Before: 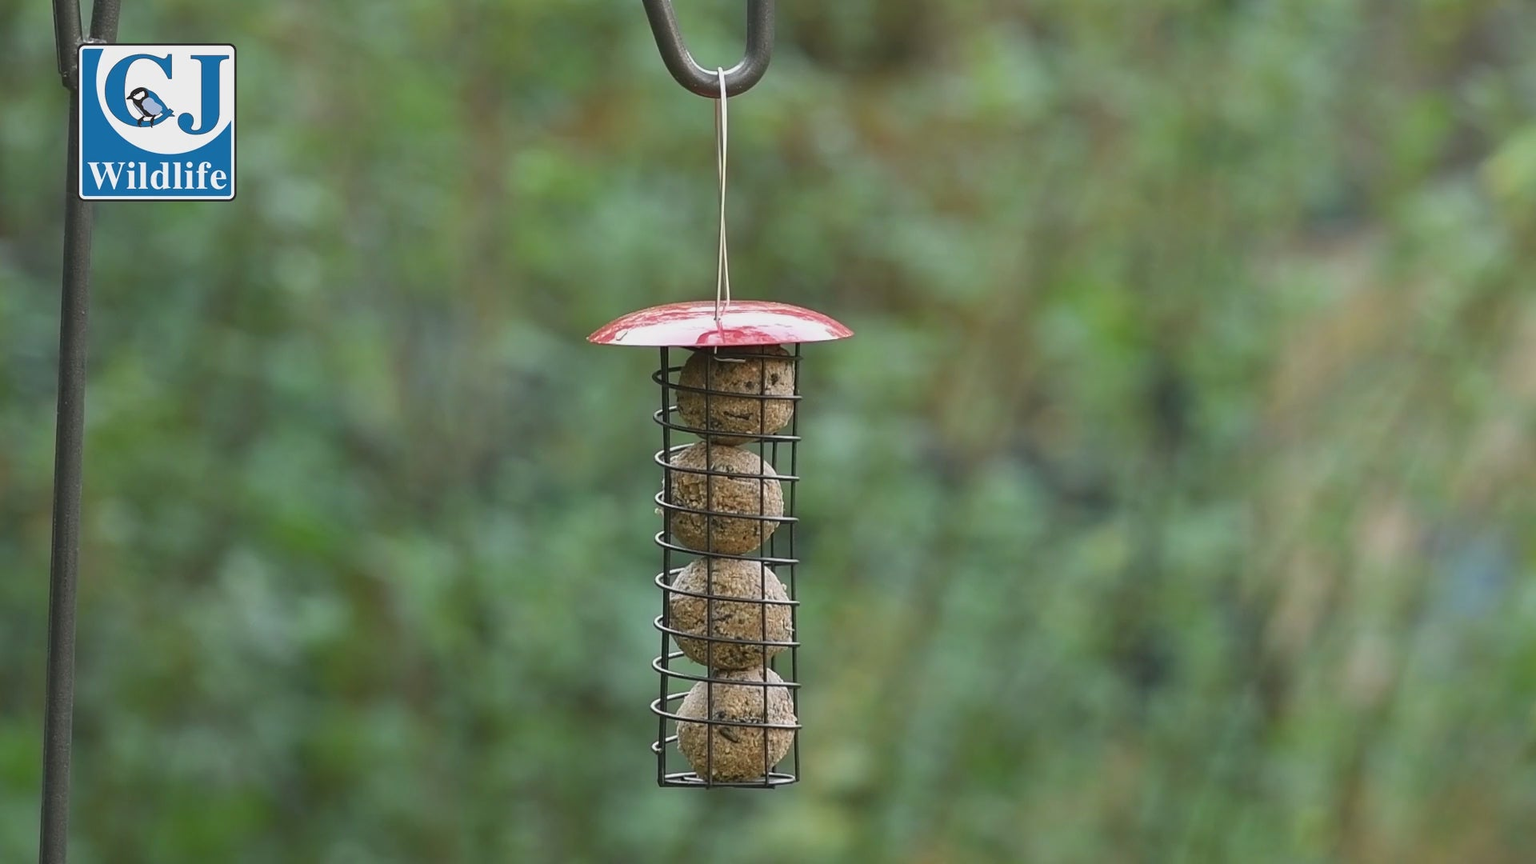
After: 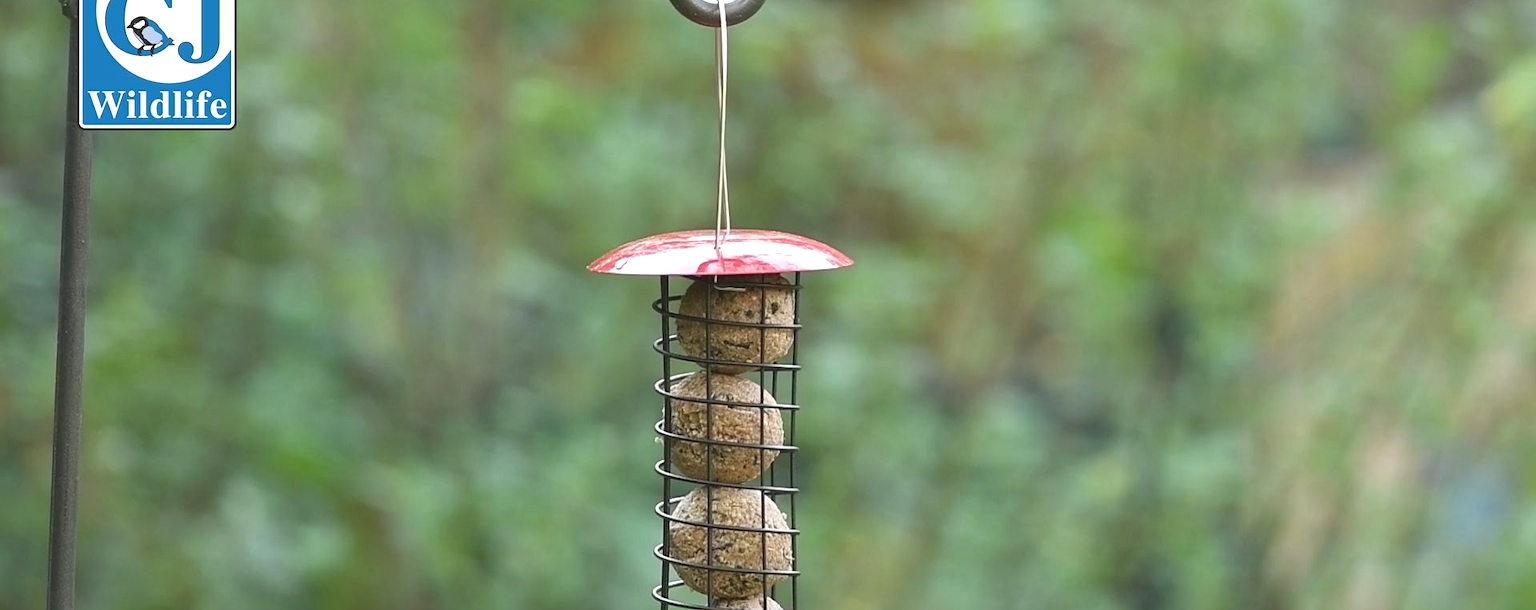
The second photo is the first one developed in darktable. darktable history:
crop and rotate: top 8.293%, bottom 20.996%
exposure: black level correction 0.001, exposure 0.5 EV, compensate exposure bias true, compensate highlight preservation false
white balance: emerald 1
